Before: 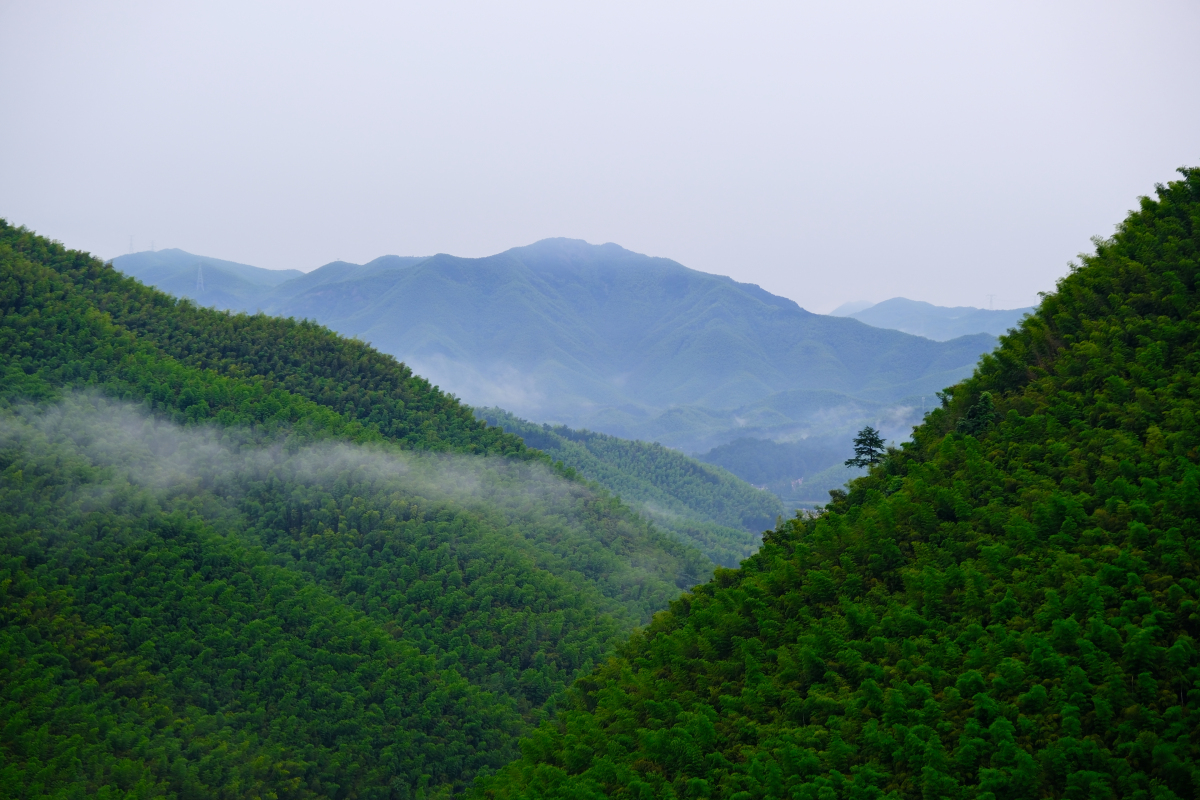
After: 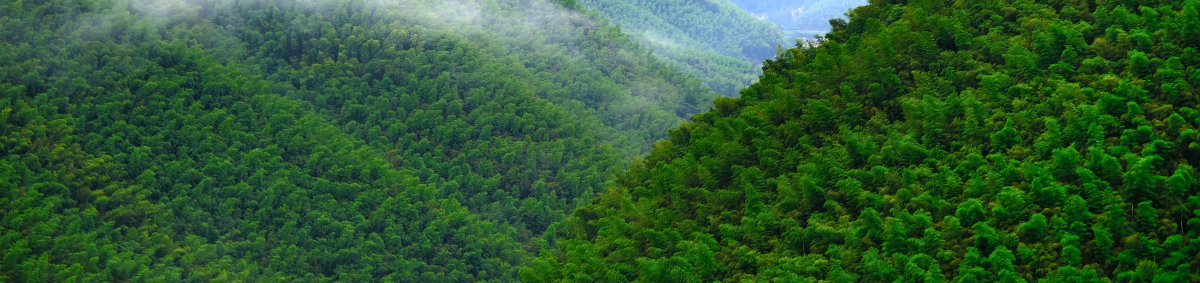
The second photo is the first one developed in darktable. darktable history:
tone equalizer: -8 EV 0 EV, -7 EV -0.003 EV, -6 EV 0.003 EV, -5 EV -0.042 EV, -4 EV -0.103 EV, -3 EV -0.158 EV, -2 EV 0.227 EV, -1 EV 0.713 EV, +0 EV 0.523 EV, mask exposure compensation -0.5 EV
crop and rotate: top 58.912%, bottom 5.6%
exposure: exposure 0.643 EV, compensate highlight preservation false
shadows and highlights: radius 101.88, shadows 50.62, highlights -65.9, soften with gaussian
